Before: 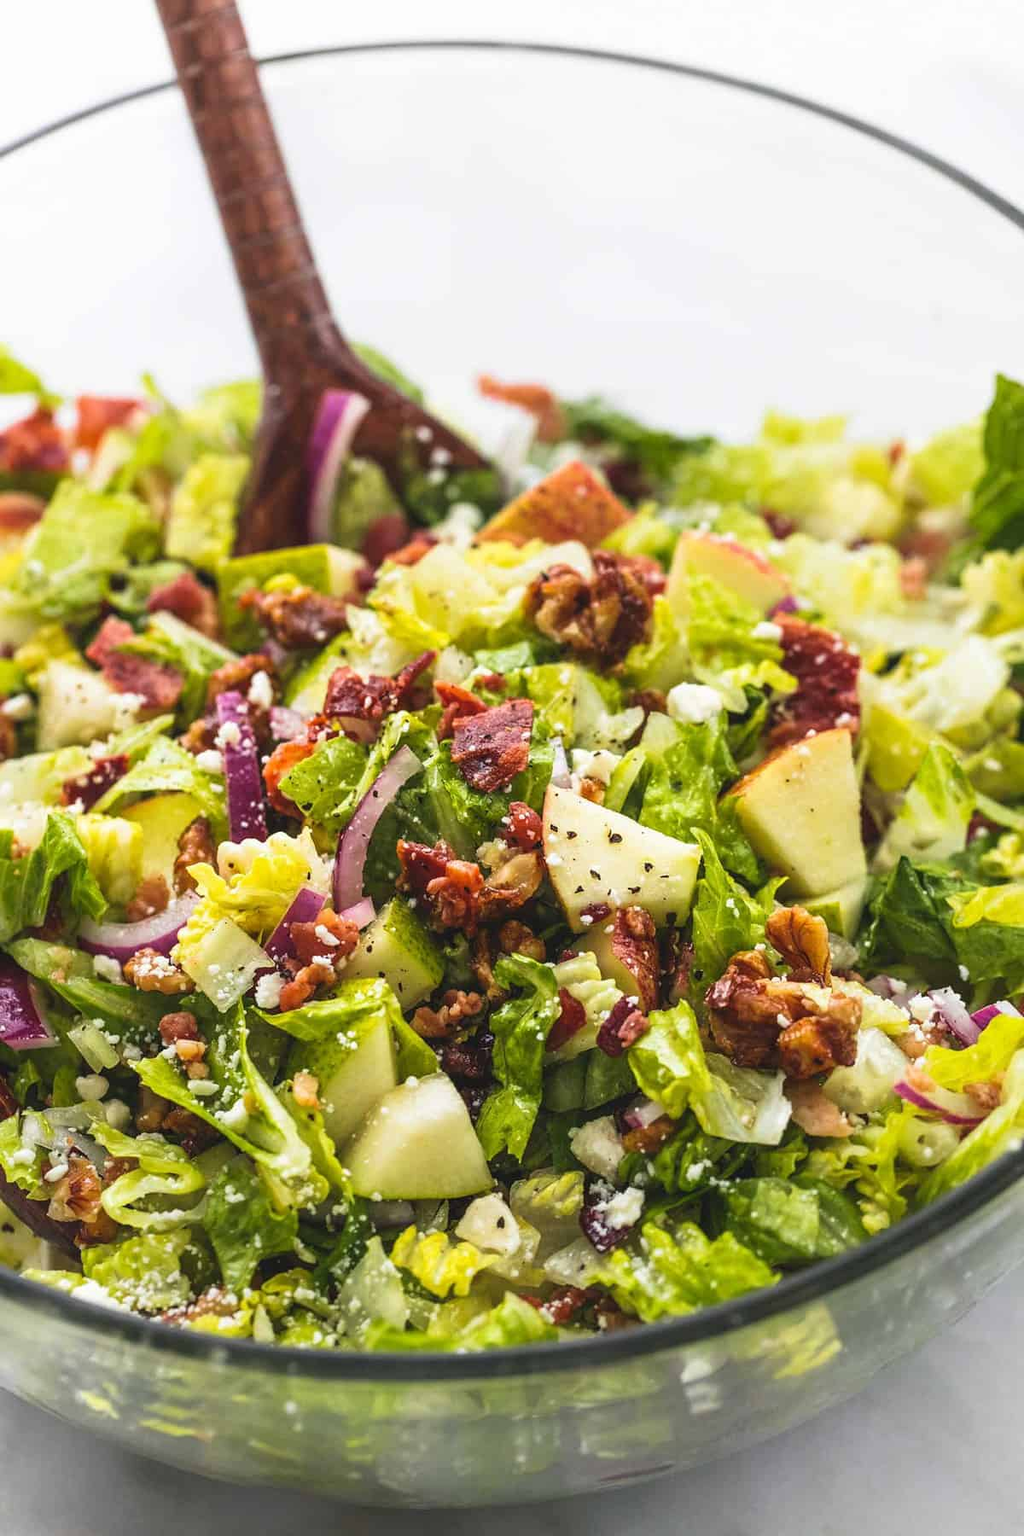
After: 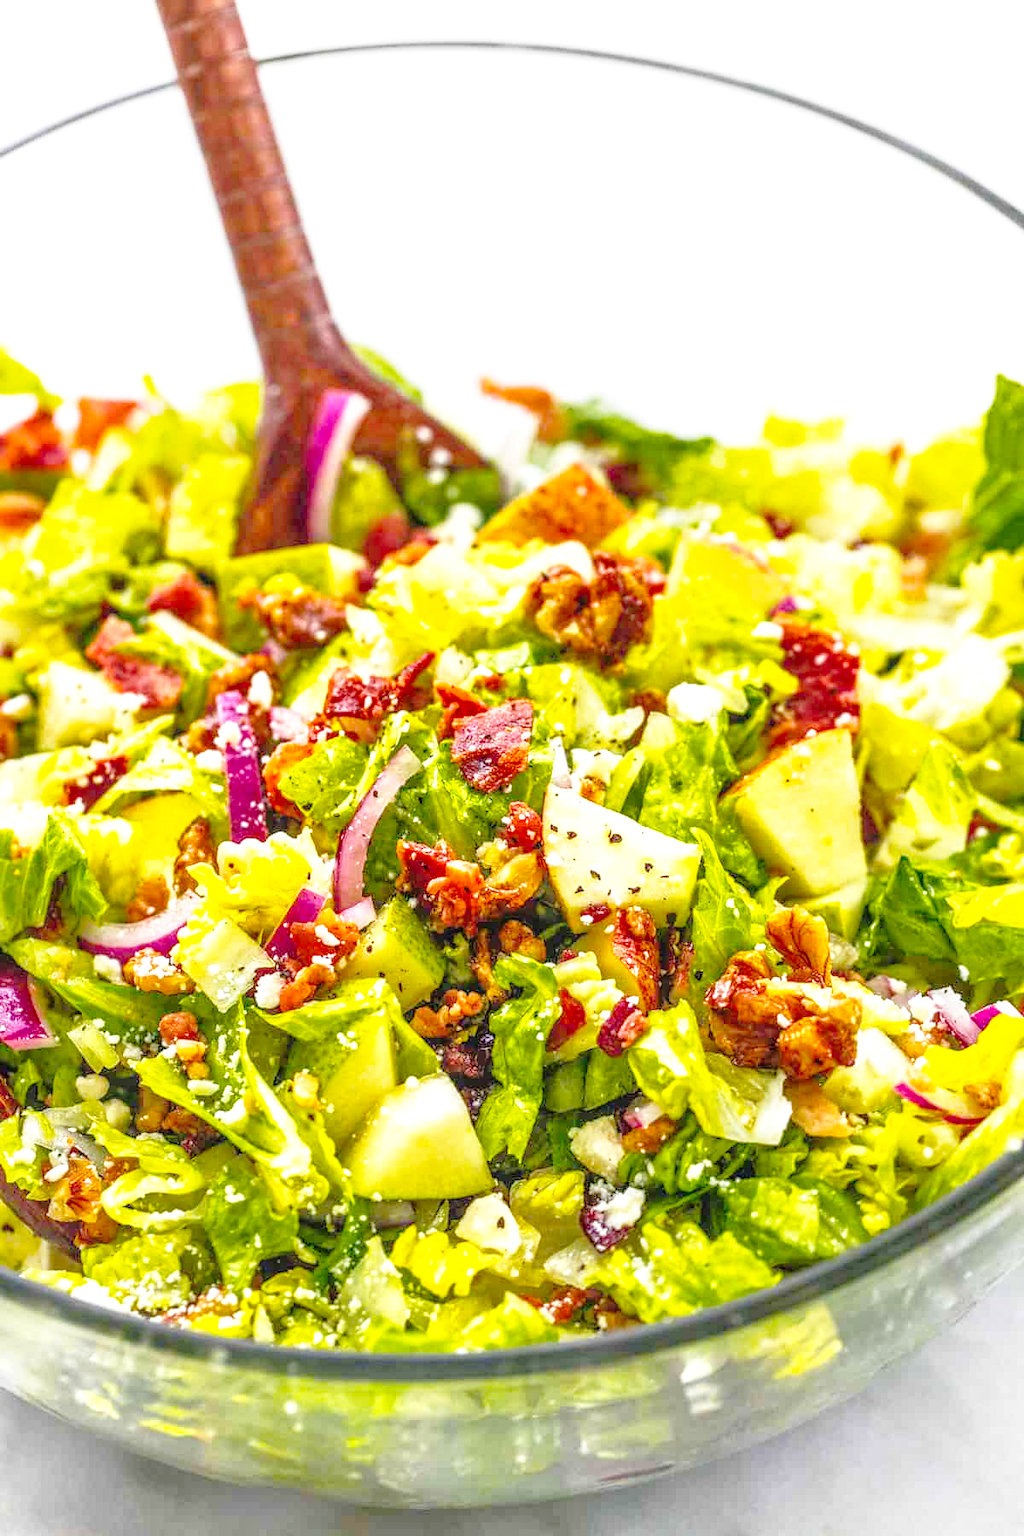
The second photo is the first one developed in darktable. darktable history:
tone equalizer: -7 EV 0.162 EV, -6 EV 0.577 EV, -5 EV 1.12 EV, -4 EV 1.33 EV, -3 EV 1.17 EV, -2 EV 0.6 EV, -1 EV 0.167 EV
color balance rgb: power › hue 328.65°, linear chroma grading › global chroma 14.792%, perceptual saturation grading › global saturation 16.27%, global vibrance 9.397%
base curve: curves: ch0 [(0, 0) (0.028, 0.03) (0.121, 0.232) (0.46, 0.748) (0.859, 0.968) (1, 1)], preserve colors none
local contrast: highlights 62%, detail 143%, midtone range 0.435
